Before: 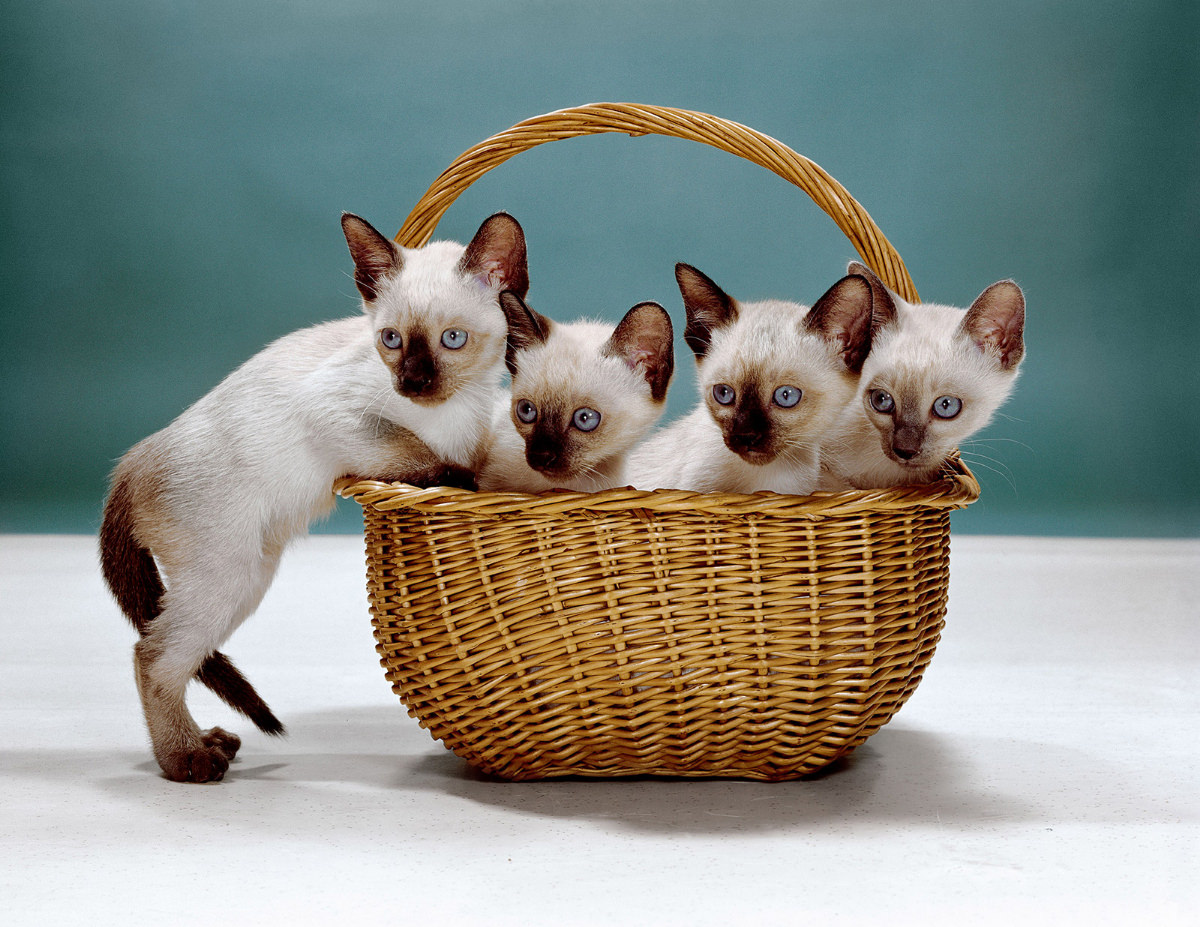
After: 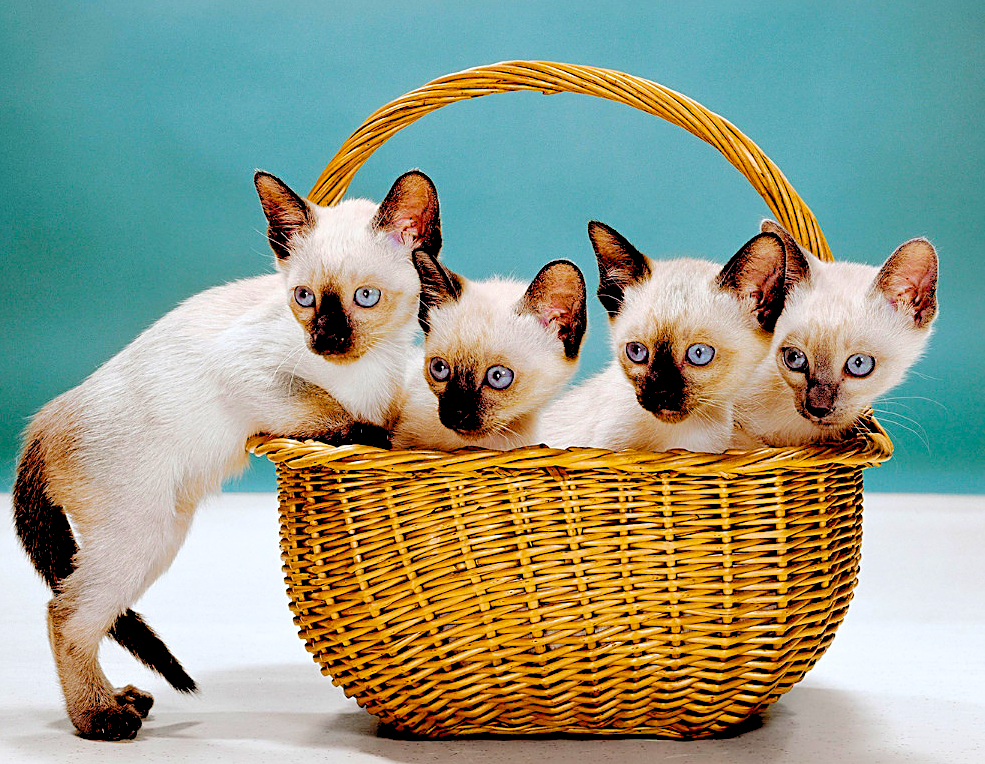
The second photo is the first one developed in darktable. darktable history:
crop and rotate: left 7.328%, top 4.532%, right 10.563%, bottom 13.032%
color balance rgb: perceptual saturation grading › global saturation 29.717%, global vibrance 20%
sharpen: on, module defaults
levels: white 99.96%, levels [0.093, 0.434, 0.988]
